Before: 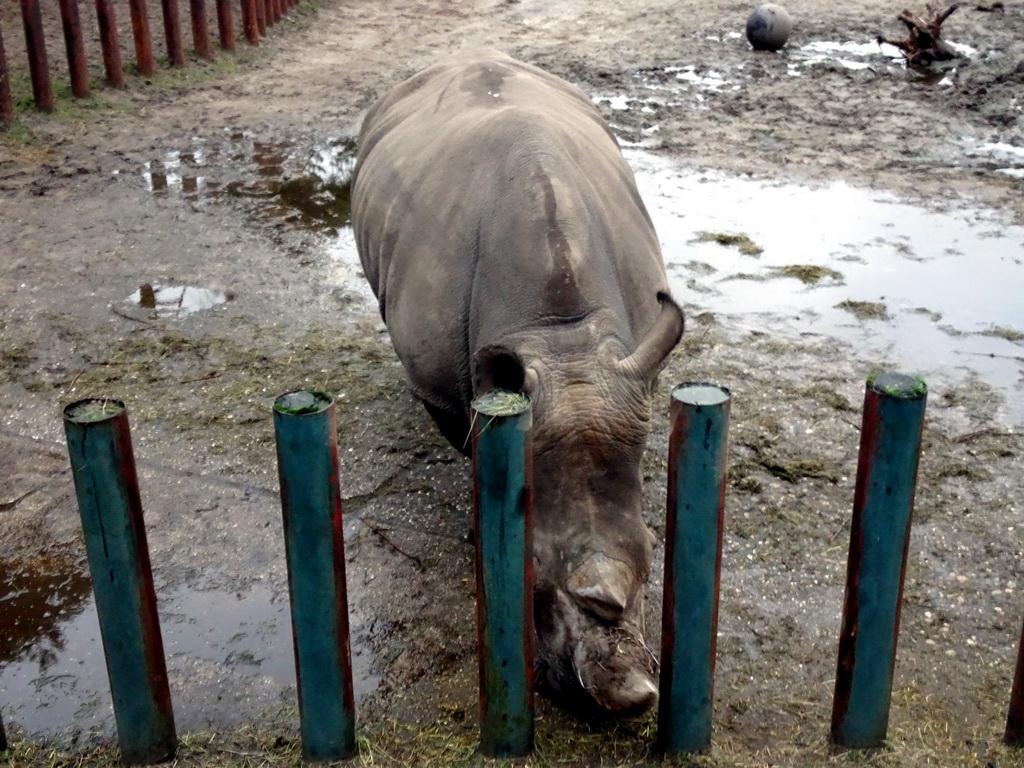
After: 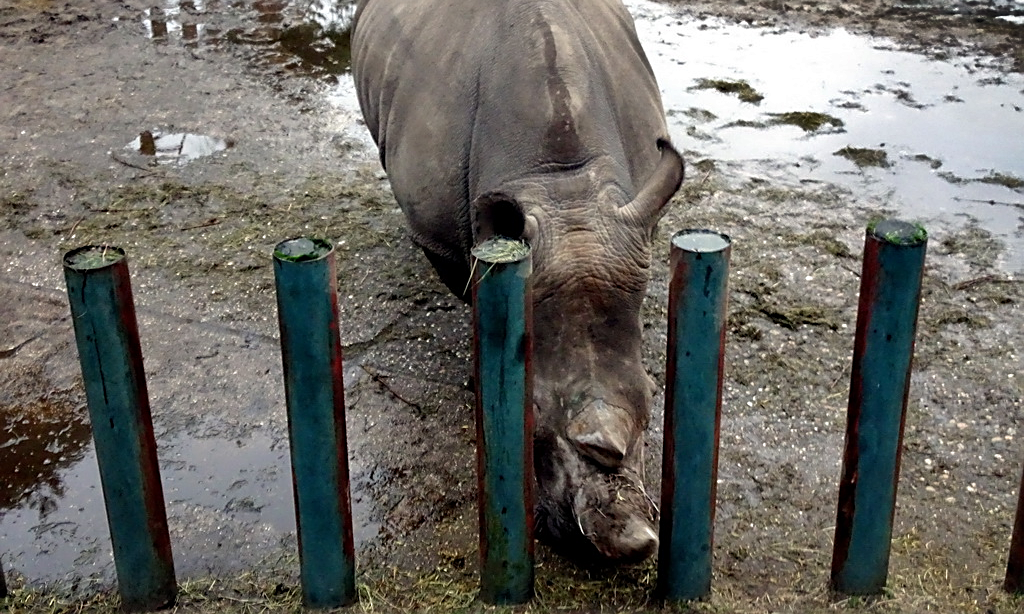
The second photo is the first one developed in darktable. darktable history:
sharpen: on, module defaults
crop and rotate: top 19.998%
tone equalizer: on, module defaults
shadows and highlights: shadows 24.5, highlights -78.15, soften with gaussian
white balance: emerald 1
